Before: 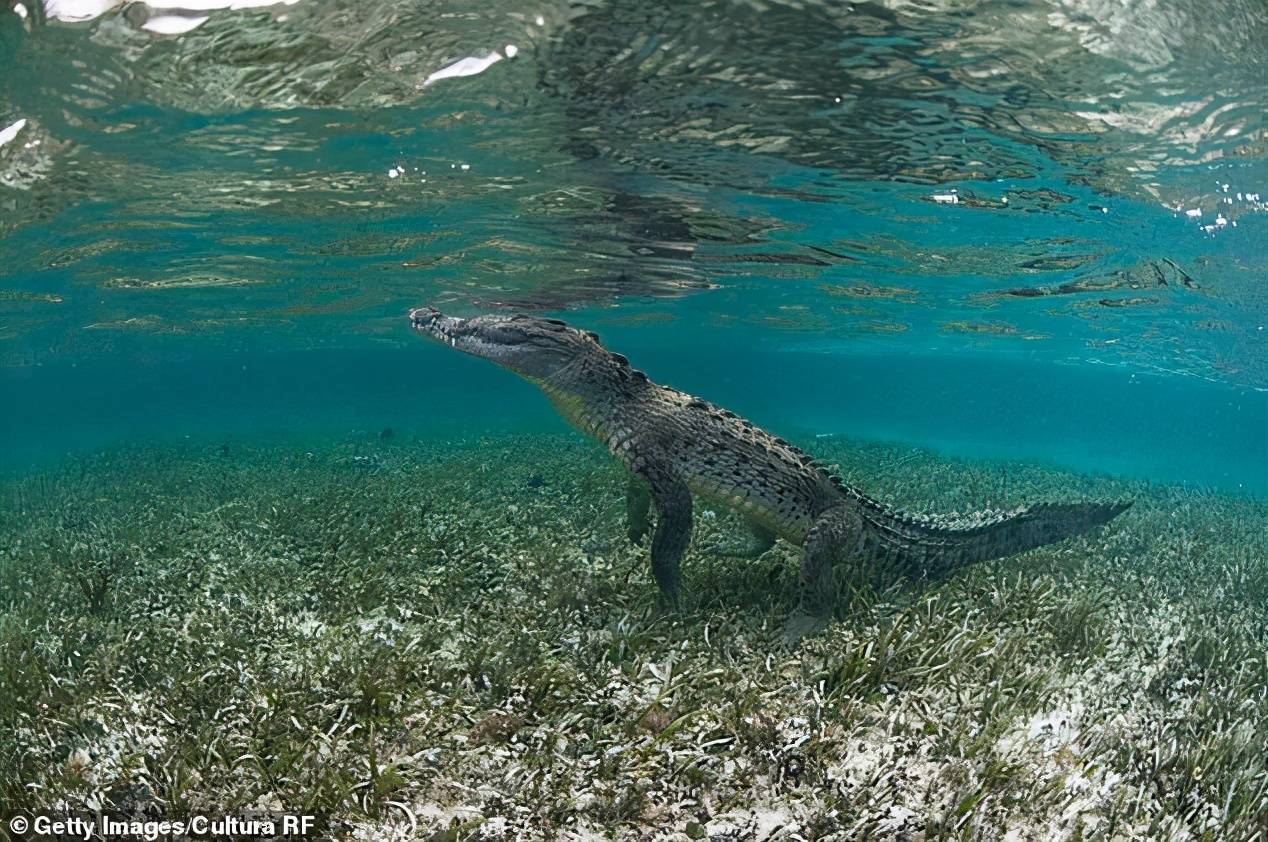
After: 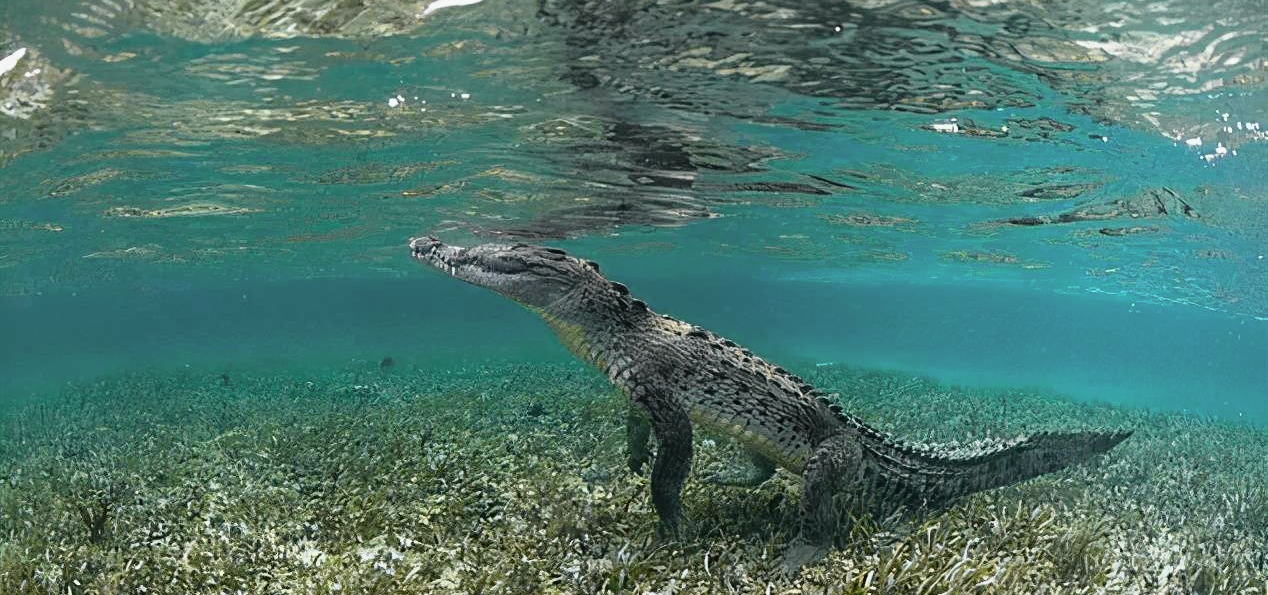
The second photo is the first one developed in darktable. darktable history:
tone curve: curves: ch0 [(0, 0.013) (0.129, 0.1) (0.327, 0.382) (0.489, 0.573) (0.66, 0.748) (0.858, 0.926) (1, 0.977)]; ch1 [(0, 0) (0.353, 0.344) (0.45, 0.46) (0.498, 0.498) (0.521, 0.512) (0.563, 0.559) (0.592, 0.585) (0.647, 0.68) (1, 1)]; ch2 [(0, 0) (0.333, 0.346) (0.375, 0.375) (0.427, 0.44) (0.476, 0.492) (0.511, 0.508) (0.528, 0.533) (0.579, 0.61) (0.612, 0.644) (0.66, 0.715) (1, 1)], color space Lab, independent channels, preserve colors none
crop and rotate: top 8.44%, bottom 20.887%
